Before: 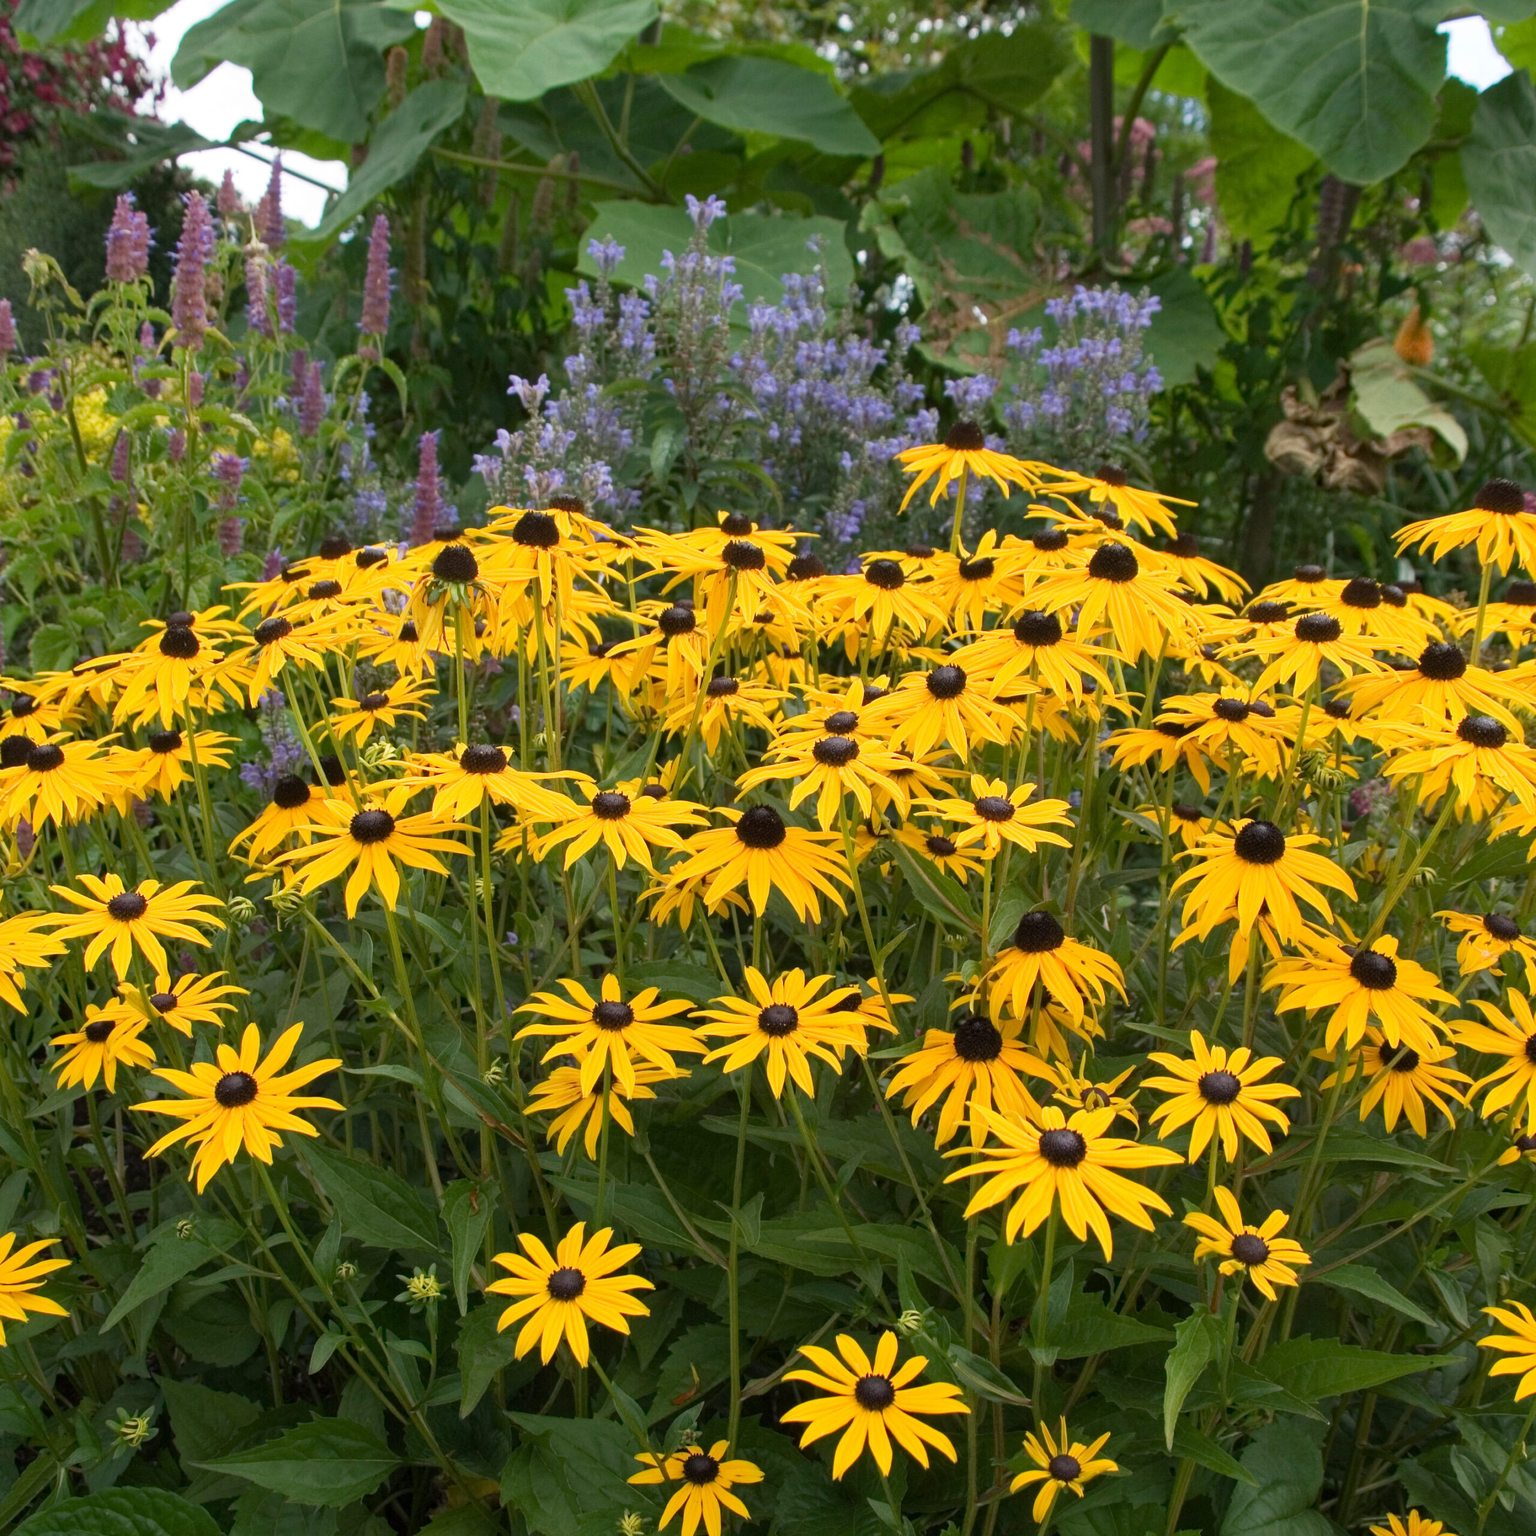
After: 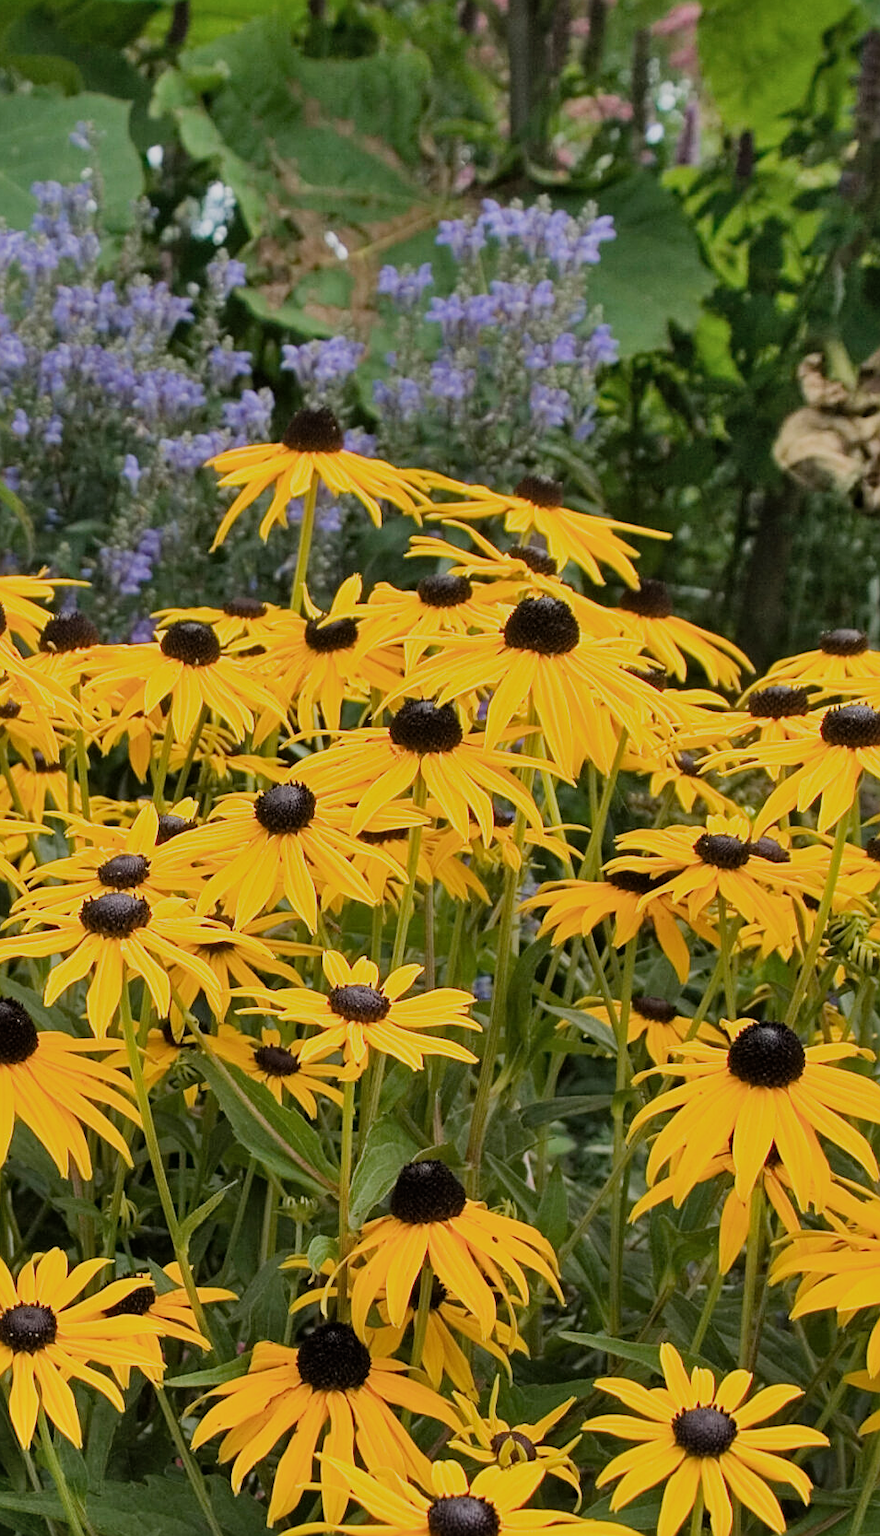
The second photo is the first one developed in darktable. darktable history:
sharpen: on, module defaults
crop and rotate: left 49.531%, top 10.146%, right 13.101%, bottom 24.714%
filmic rgb: black relative exposure -7.65 EV, white relative exposure 4.56 EV, hardness 3.61
shadows and highlights: shadows 59.14, soften with gaussian
